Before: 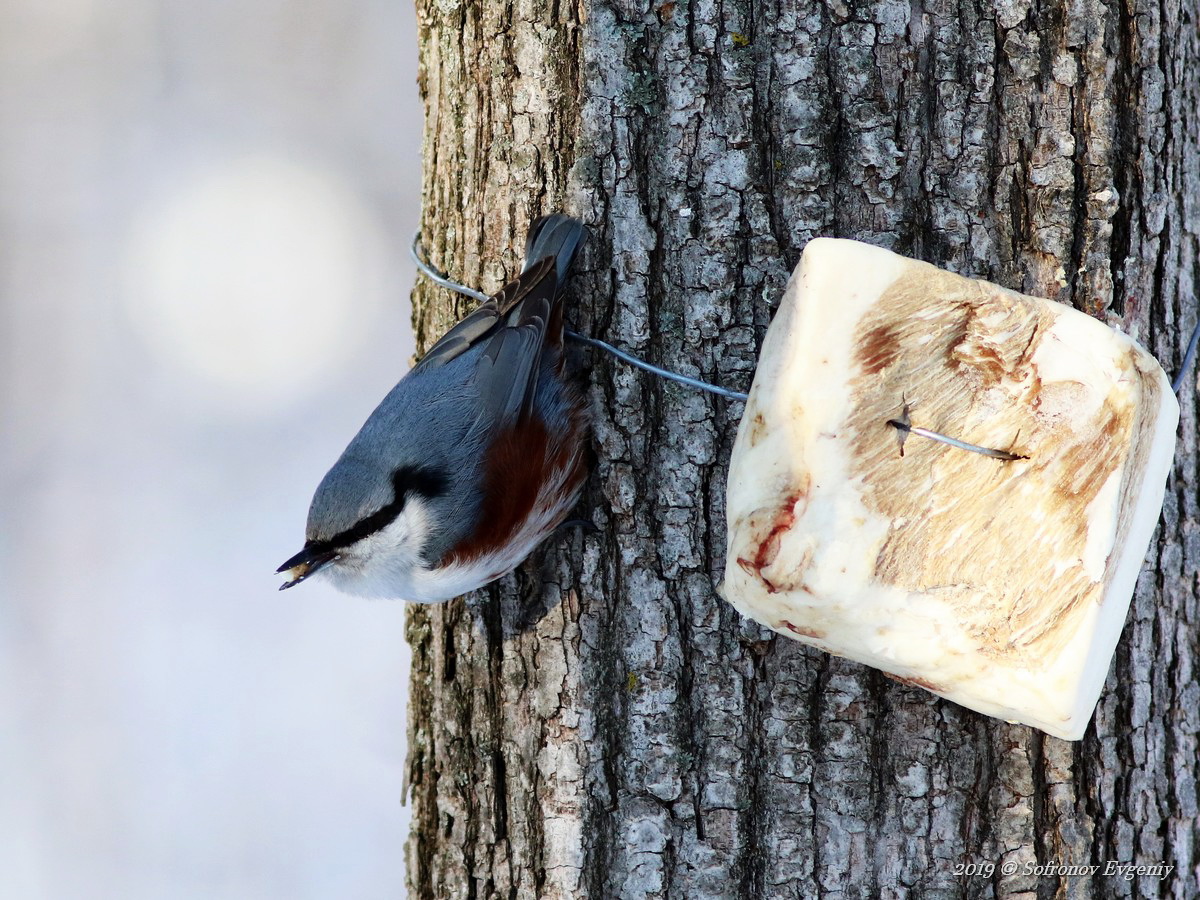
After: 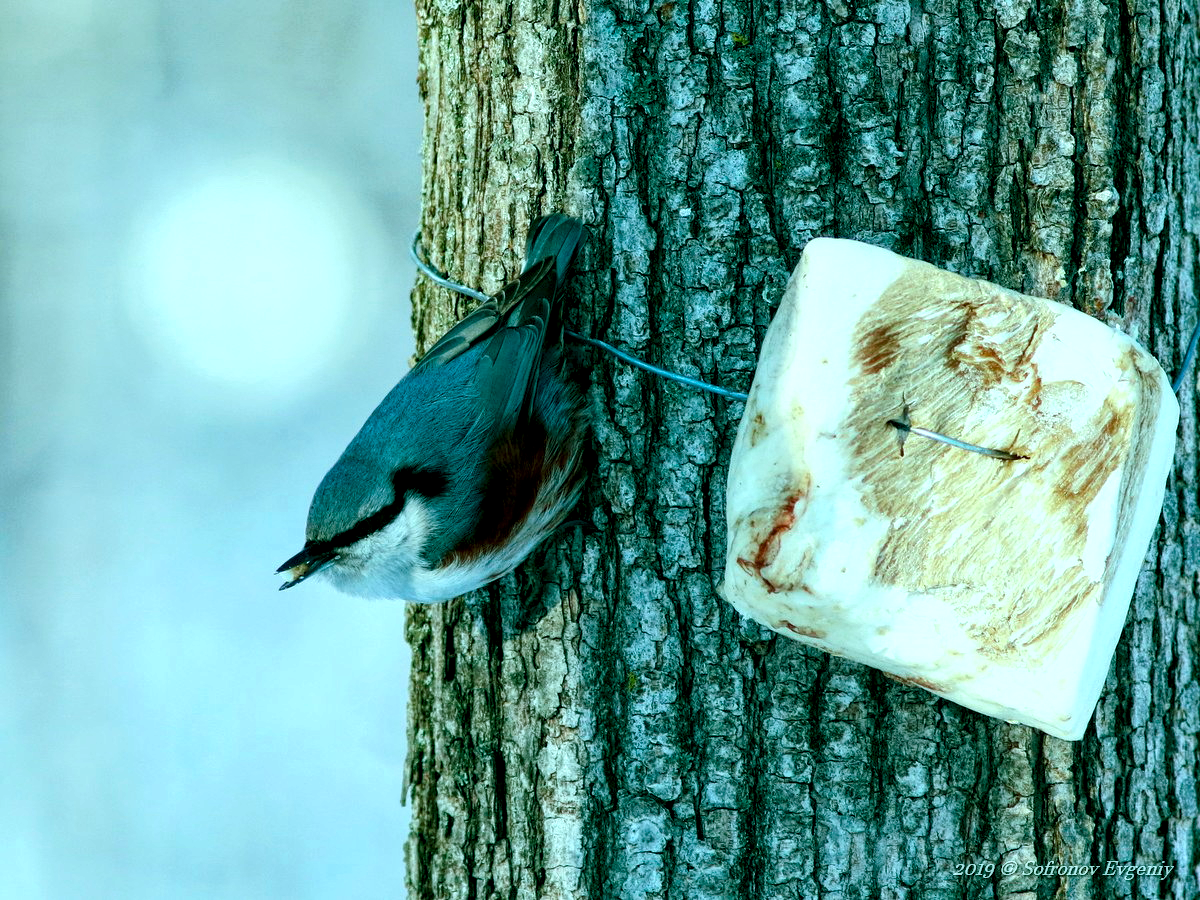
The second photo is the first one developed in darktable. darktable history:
local contrast: highlights 100%, shadows 100%, detail 200%, midtone range 0.2
color balance rgb: shadows lift › chroma 11.71%, shadows lift › hue 133.46°, power › chroma 2.15%, power › hue 166.83°, highlights gain › chroma 4%, highlights gain › hue 200.2°, perceptual saturation grading › global saturation 18.05%
